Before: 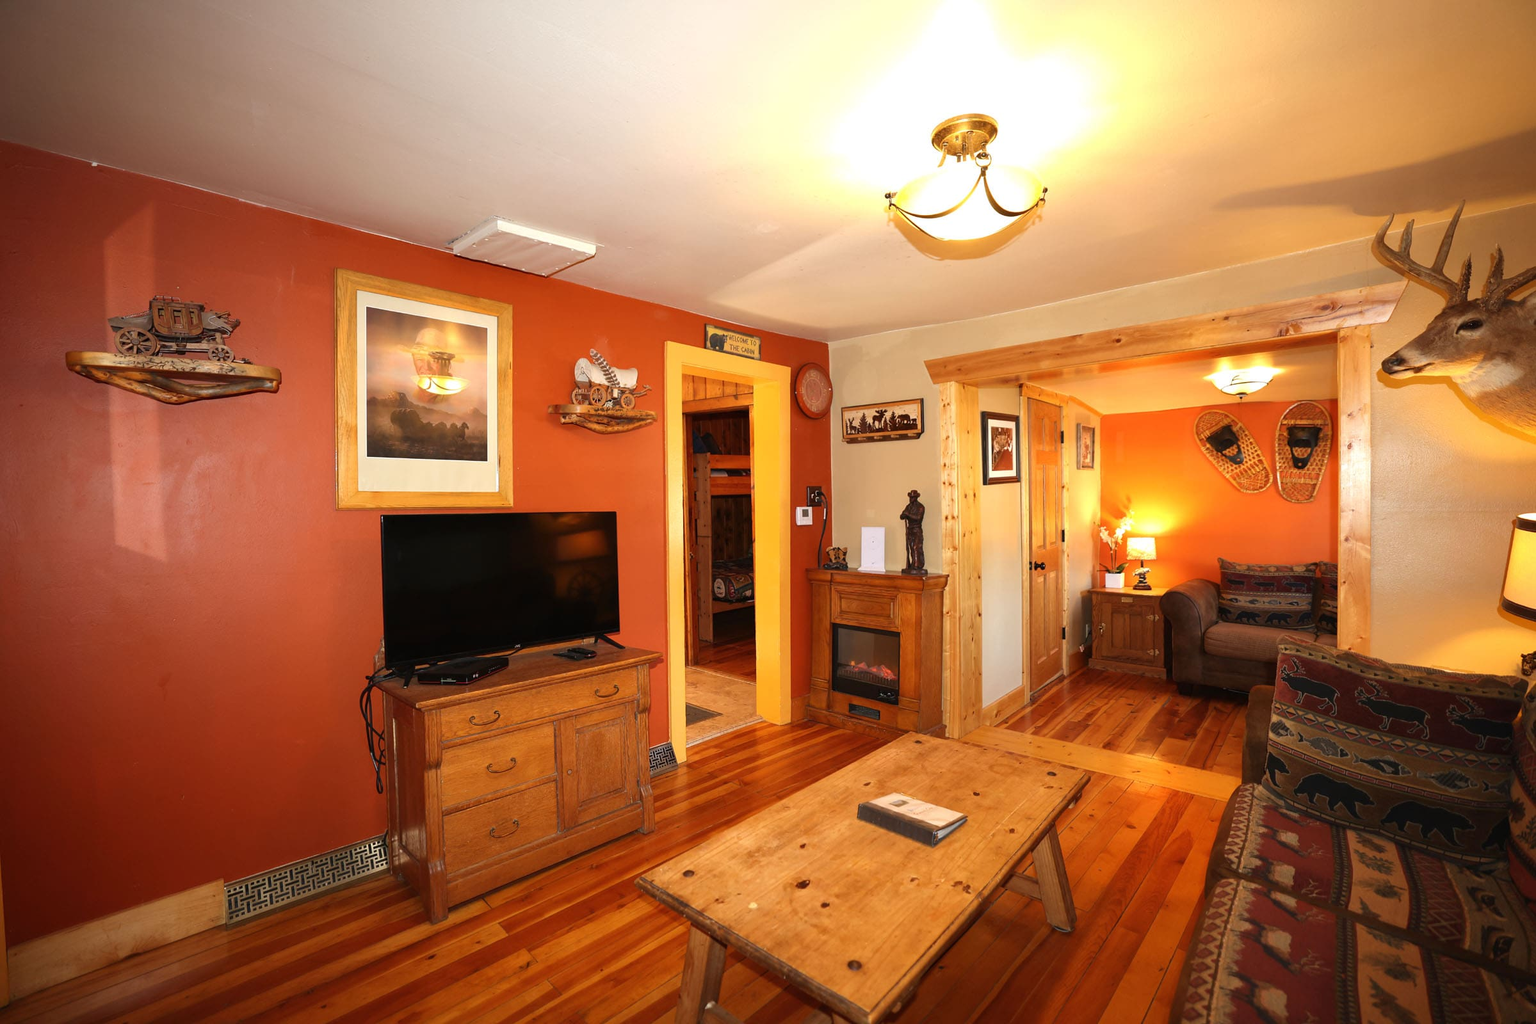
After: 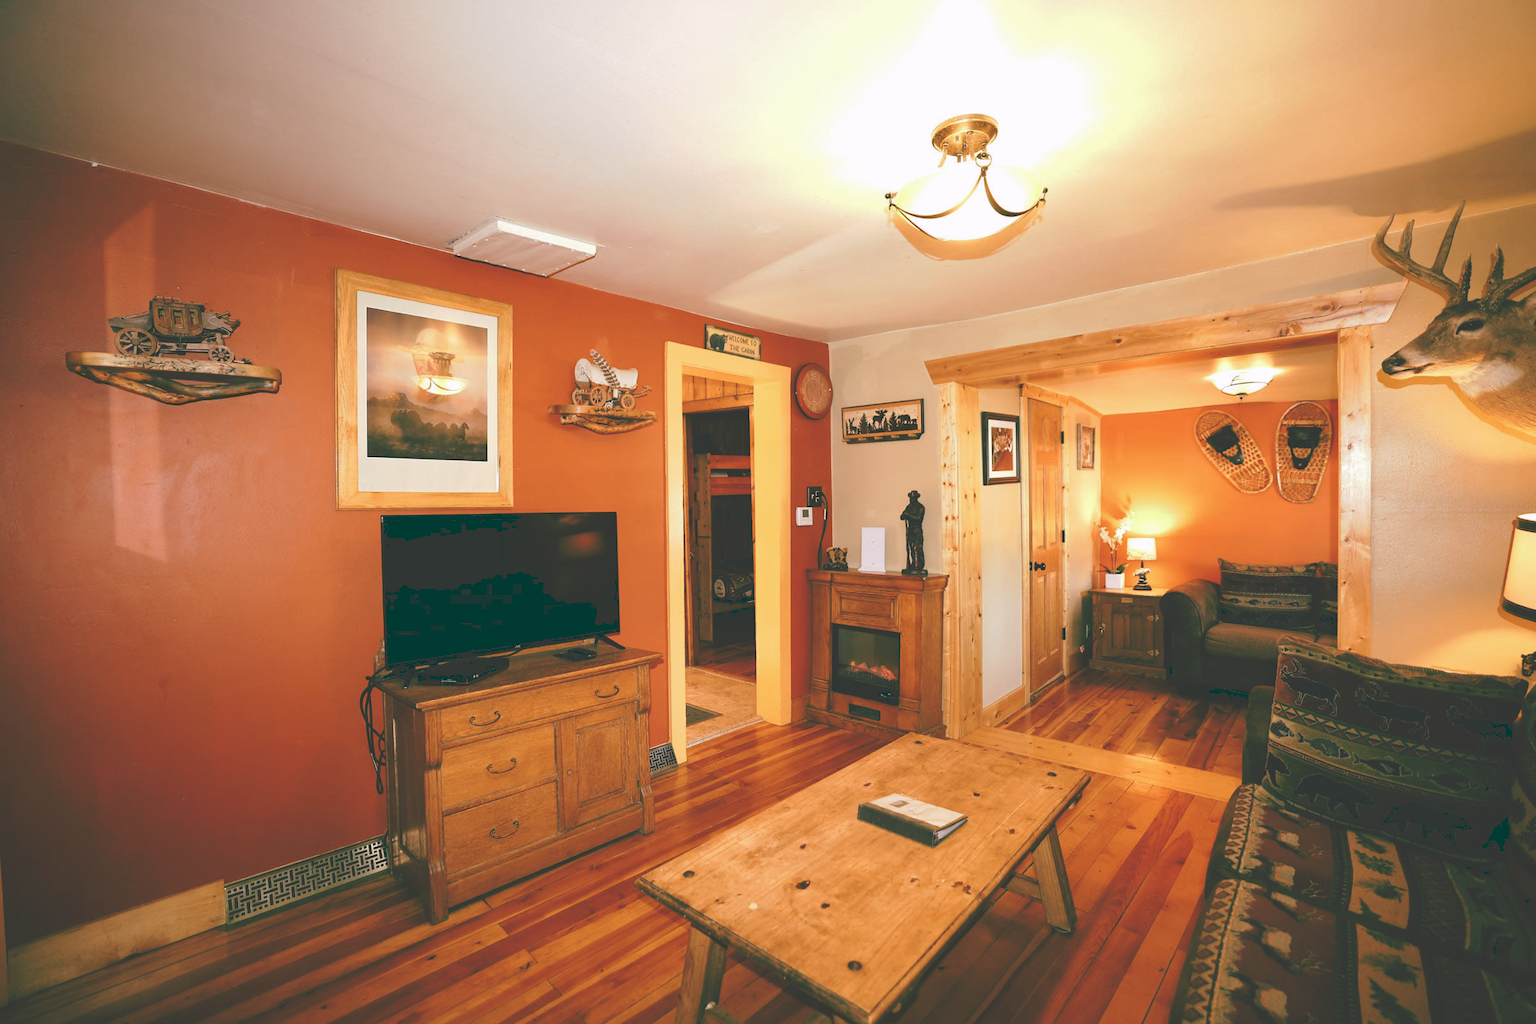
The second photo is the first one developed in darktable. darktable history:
tone curve: curves: ch0 [(0, 0) (0.003, 0.211) (0.011, 0.211) (0.025, 0.215) (0.044, 0.218) (0.069, 0.224) (0.1, 0.227) (0.136, 0.233) (0.177, 0.247) (0.224, 0.275) (0.277, 0.309) (0.335, 0.366) (0.399, 0.438) (0.468, 0.515) (0.543, 0.586) (0.623, 0.658) (0.709, 0.735) (0.801, 0.821) (0.898, 0.889) (1, 1)], preserve colors none
color look up table: target L [93.21, 91.28, 89.09, 92.23, 89.6, 74.28, 71.96, 50.94, 52.63, 44.13, 39.41, 35.44, 23.1, 201.03, 94.19, 79.55, 77.73, 73.27, 65.2, 62.99, 56.48, 57.9, 52.77, 41.4, 31.47, 30.14, 21.55, 15.36, 2.996, 81.99, 82.13, 68.17, 66.8, 68.56, 55.95, 57.53, 44.55, 43.16, 44, 41.26, 43.8, 8.596, 86.89, 74.27, 77.63, 57.47, 54.16, 37.85, 12.44], target a [-7.497, -16.02, -29.17, -13.57, -24.42, -0.566, -16.45, -41, -13.9, -27.83, -19.12, -35.85, -54.82, 0, 2.395, 5.966, 15.94, 30.73, 41.6, 27.02, 68.7, 25.11, 53.11, 5.782, -0.37, 26.62, 18.97, -30.41, -8.823, 13.71, 35.59, 51.11, 29.24, 53.97, 18.08, 60.48, 11, 11.98, 46.61, 33.32, 50.81, -11.47, -25.5, -15.15, -18.65, -3.069, -4.122, -11.04, -36.09], target b [46.67, 17.07, 36.93, 0.754, 15.02, 7.465, 49.71, 30.19, 18.4, 11.28, 1.992, 27.34, 19.35, -0.001, 5.547, 44.38, 63.5, 41.68, 59.41, 16.14, 23.95, 52.87, 37.7, 26.05, 5.243, 6.539, 33.42, 25.58, 4.299, -19.14, -18.01, 2.817, -41.87, -34.5, -5.66, -18.52, -28.55, -57.25, -2.022, -24.29, -55.78, -21.28, -10.96, -25.47, 0.811, -17.6, -51.07, -19.37, -16.76], num patches 49
